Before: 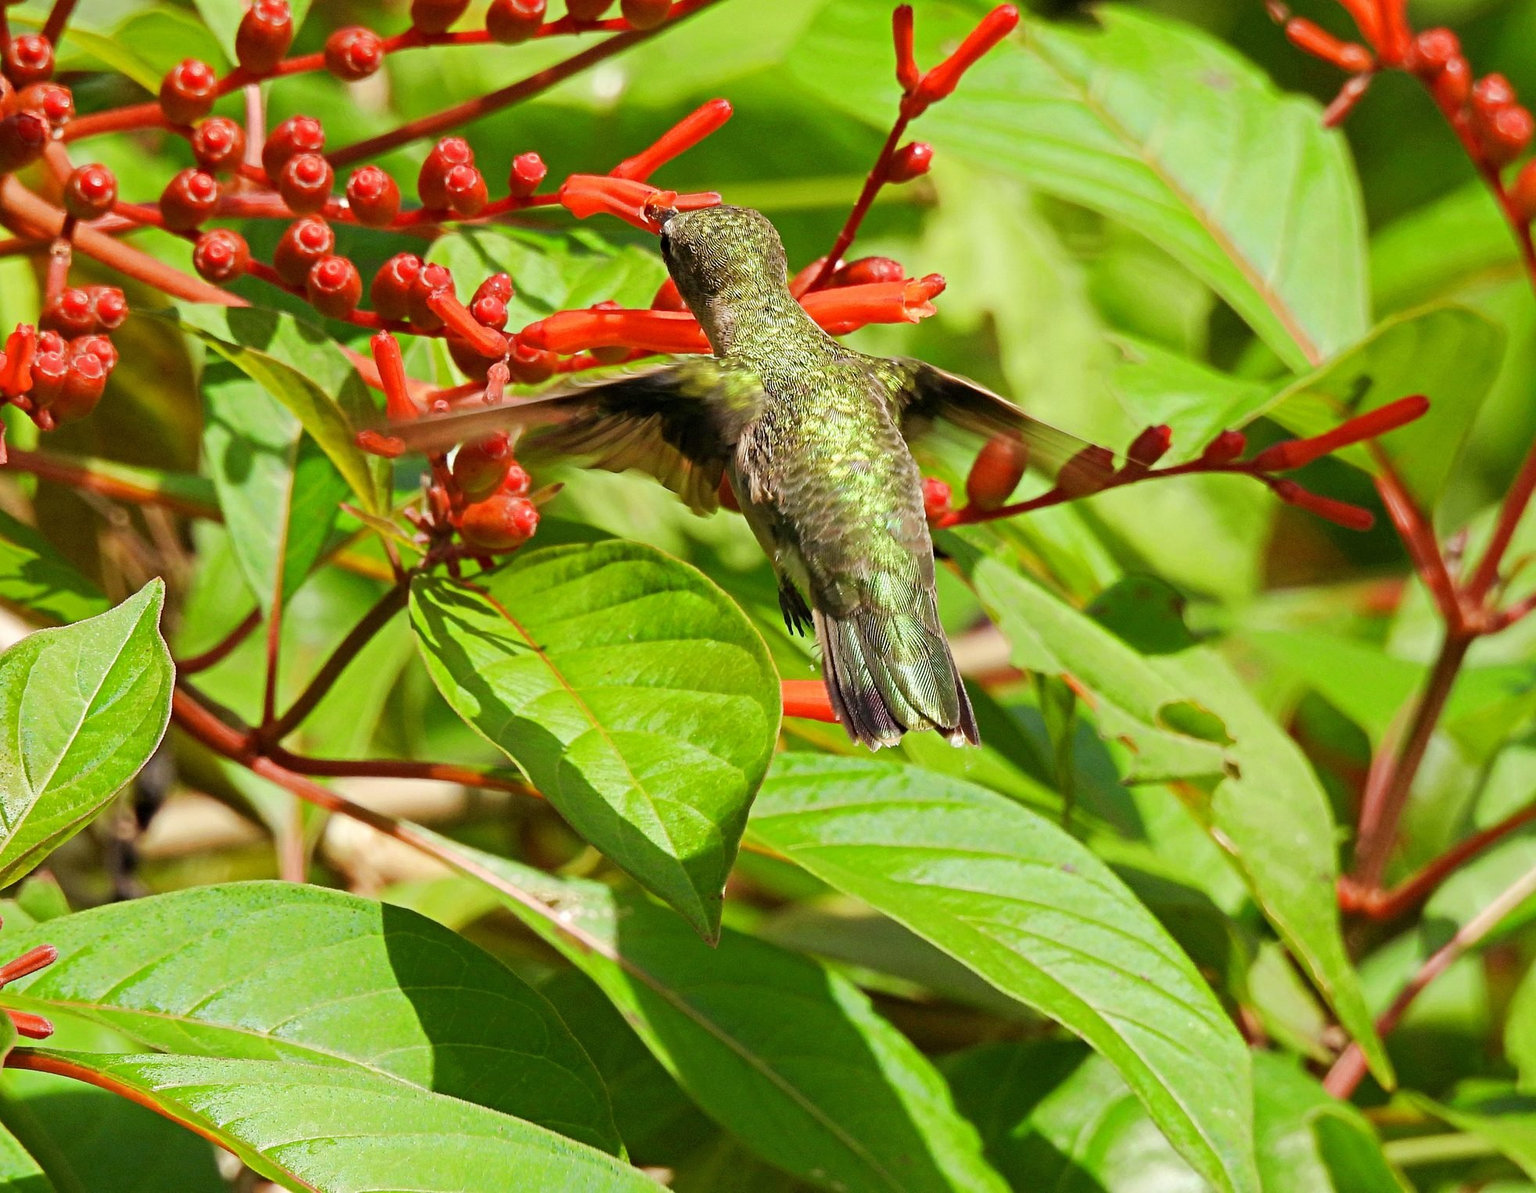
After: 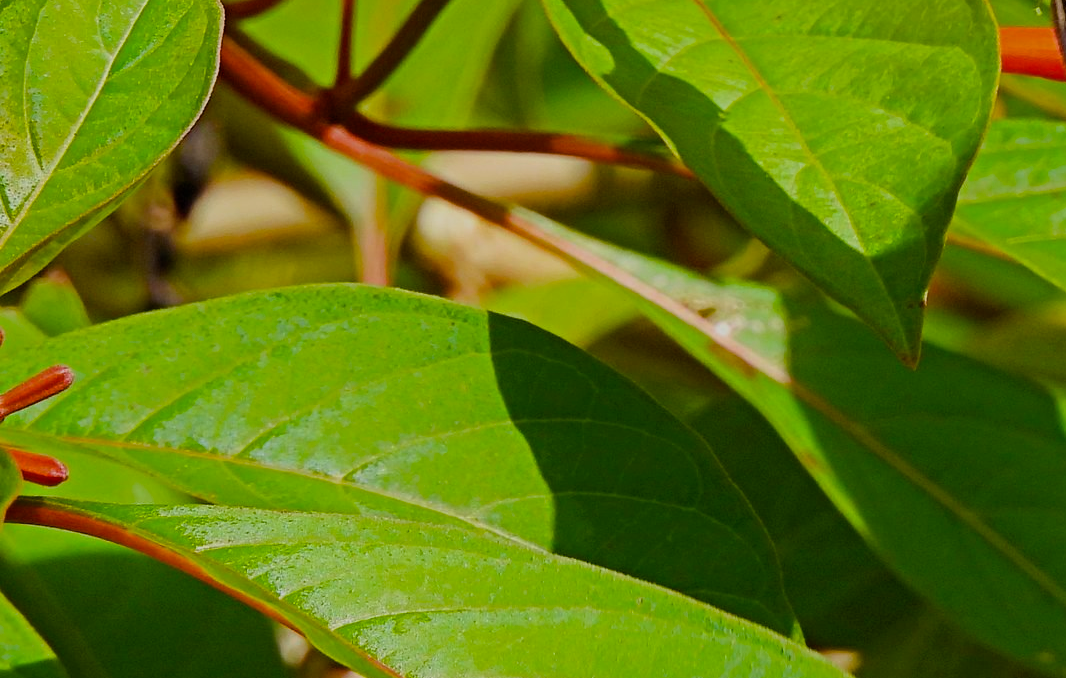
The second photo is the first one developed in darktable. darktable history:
exposure: black level correction 0, exposure -0.686 EV, compensate exposure bias true, compensate highlight preservation false
color balance rgb: perceptual saturation grading › global saturation 28.971%, perceptual saturation grading › mid-tones 12.427%, perceptual saturation grading › shadows 9.231%, global vibrance 20%
crop and rotate: top 55.299%, right 45.686%, bottom 0.222%
